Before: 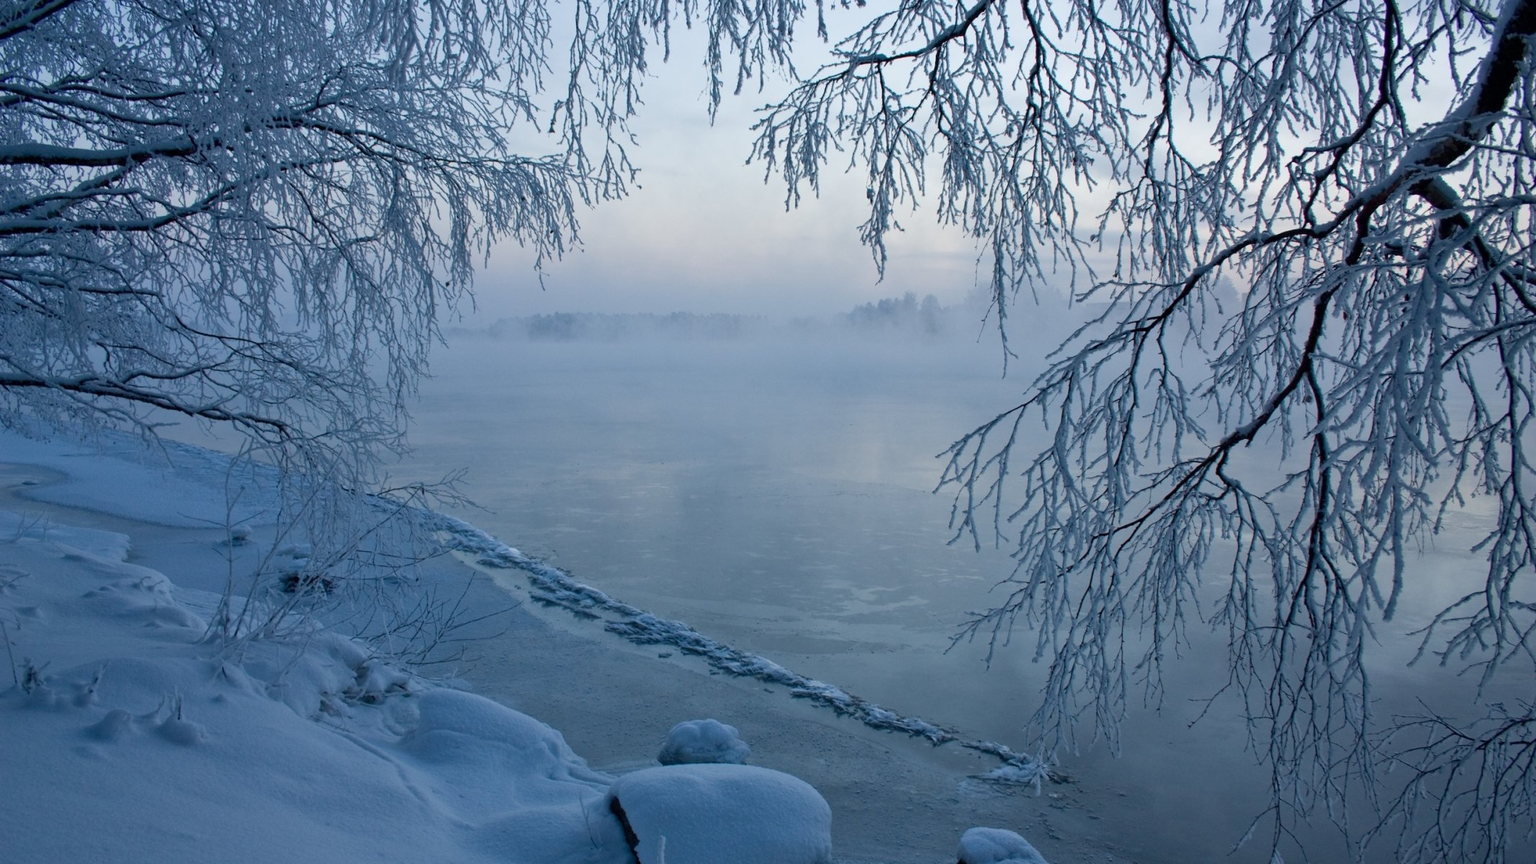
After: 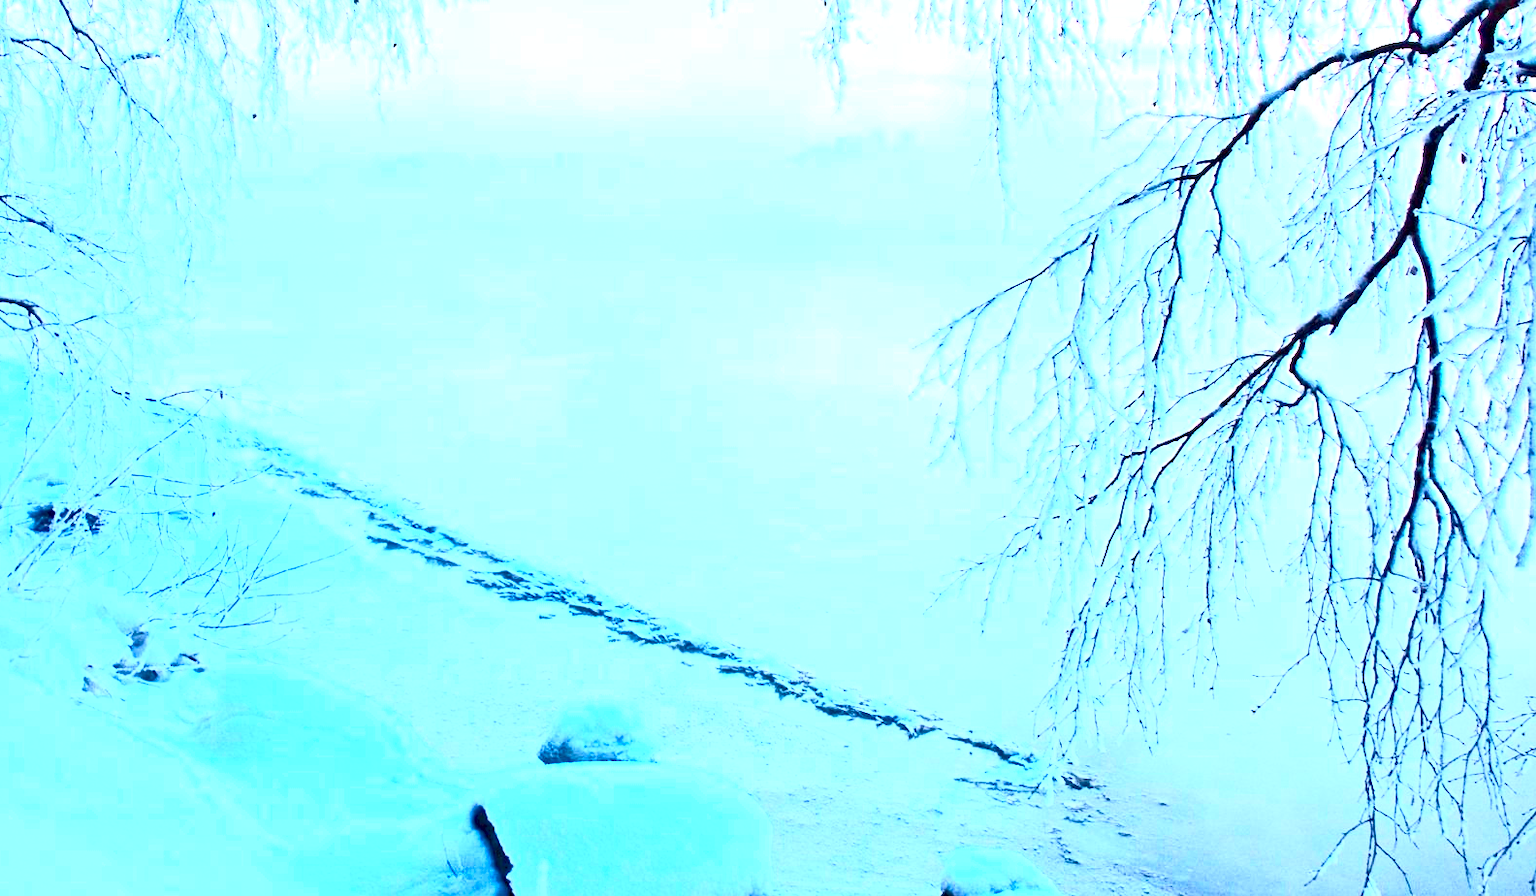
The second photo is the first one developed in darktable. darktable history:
crop: left 16.848%, top 22.996%, right 8.863%
contrast brightness saturation: contrast 0.821, brightness 0.583, saturation 0.581
exposure: black level correction 0.002, exposure 1.996 EV, compensate highlight preservation false
